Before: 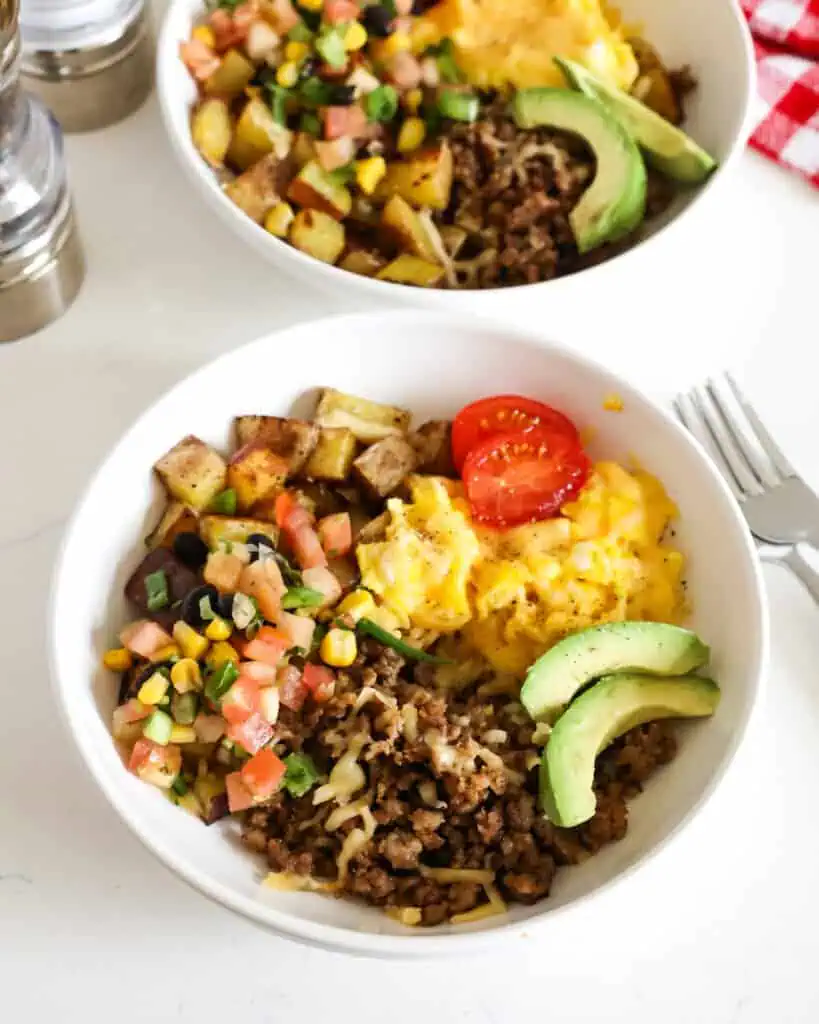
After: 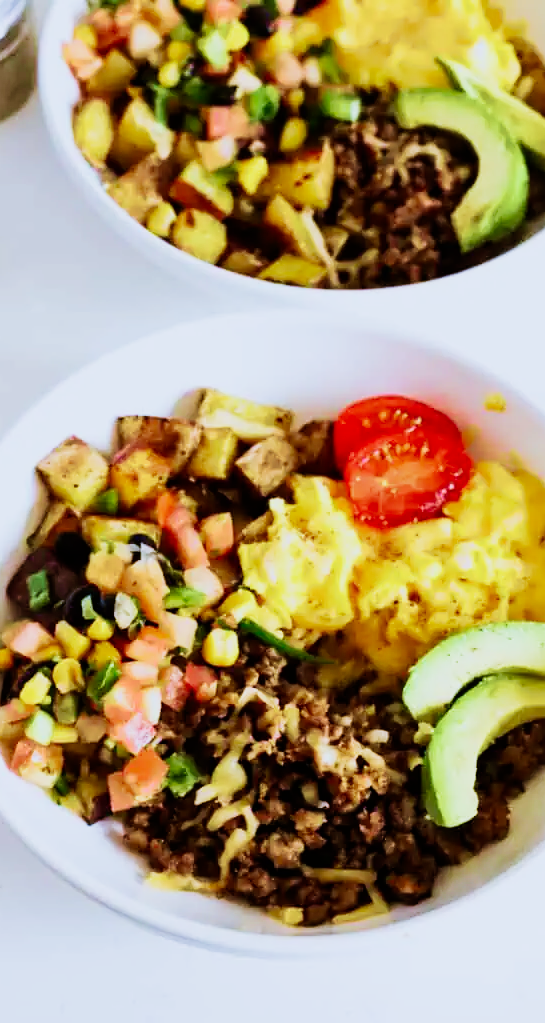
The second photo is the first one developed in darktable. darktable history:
crop and rotate: left 14.436%, right 18.898%
sigmoid: contrast 1.8, skew -0.2, preserve hue 0%, red attenuation 0.1, red rotation 0.035, green attenuation 0.1, green rotation -0.017, blue attenuation 0.15, blue rotation -0.052, base primaries Rec2020
exposure: black level correction 0.001, exposure 0.14 EV, compensate highlight preservation false
velvia: strength 75%
white balance: red 0.948, green 1.02, blue 1.176
